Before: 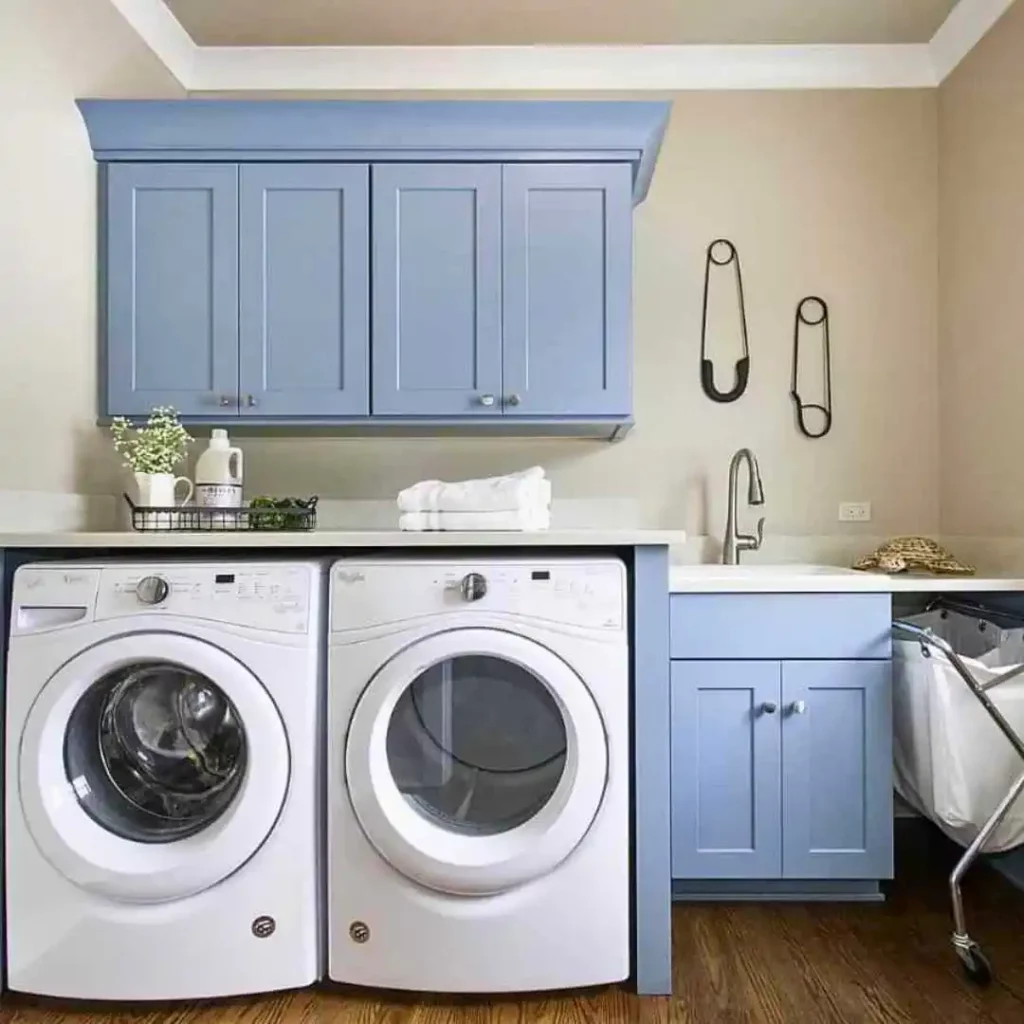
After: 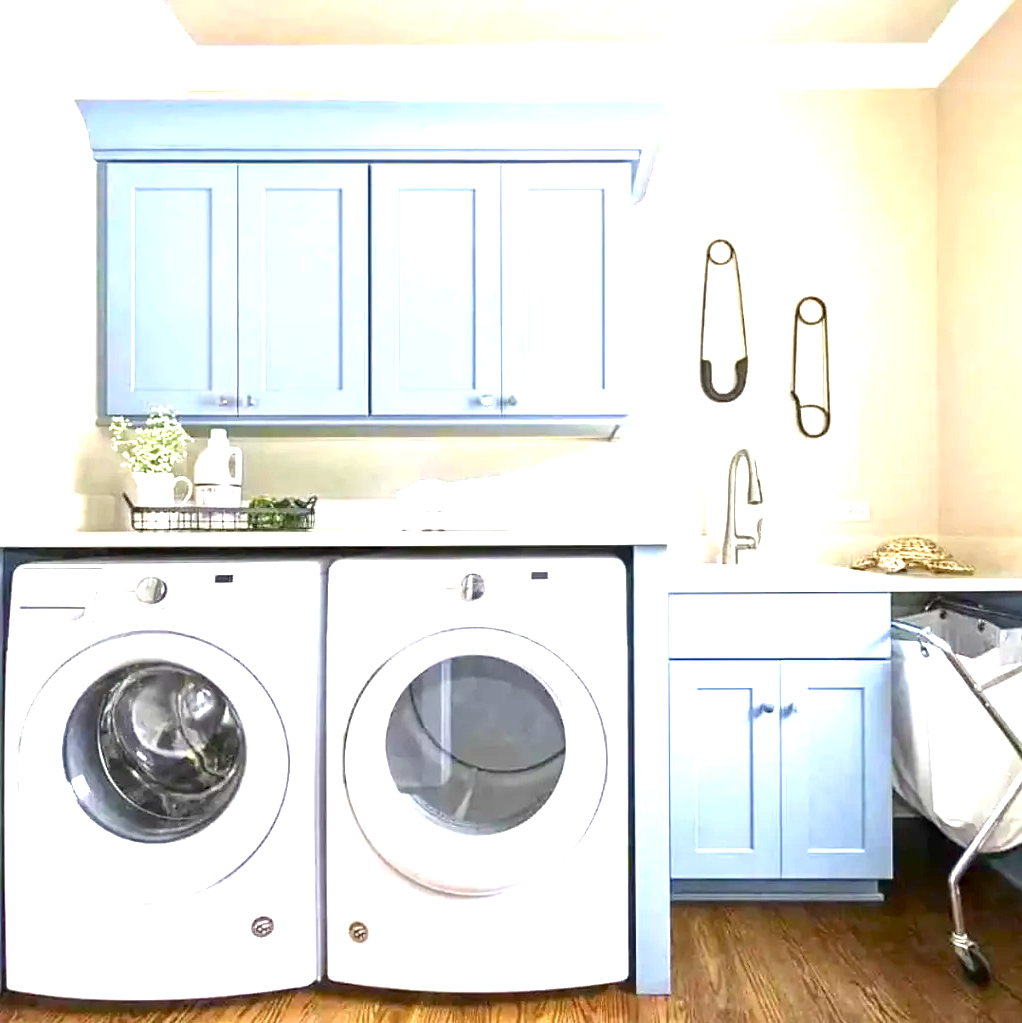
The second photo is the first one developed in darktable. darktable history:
crop and rotate: left 0.136%, bottom 0.014%
exposure: black level correction 0.001, exposure 1.657 EV, compensate exposure bias true, compensate highlight preservation false
